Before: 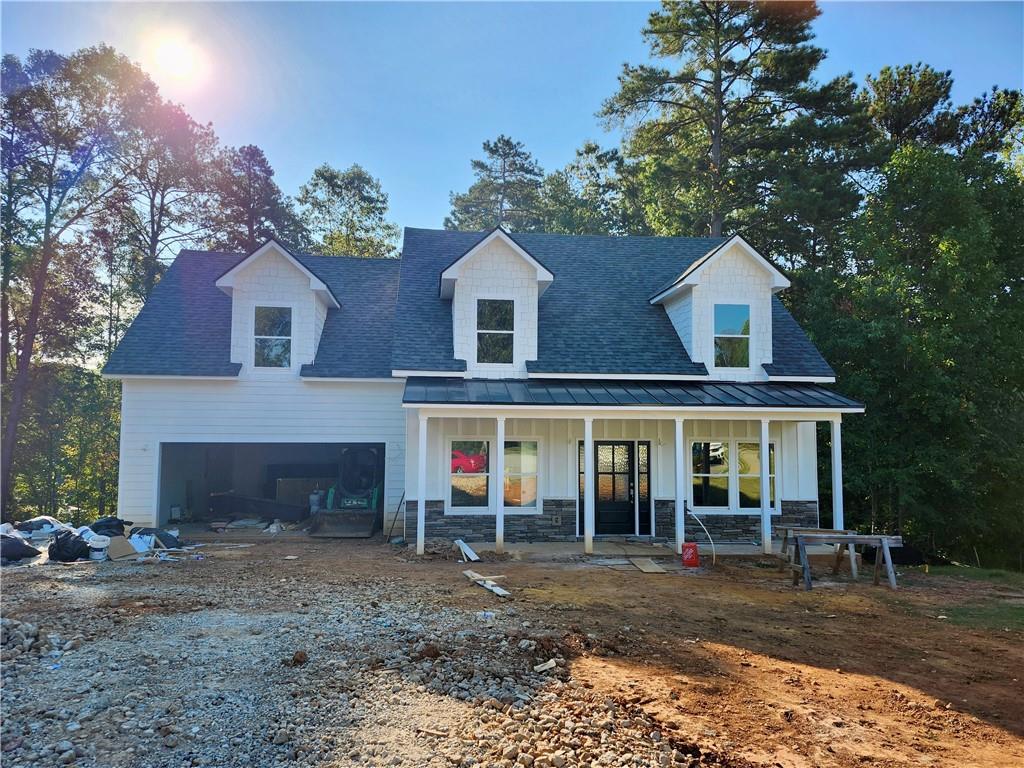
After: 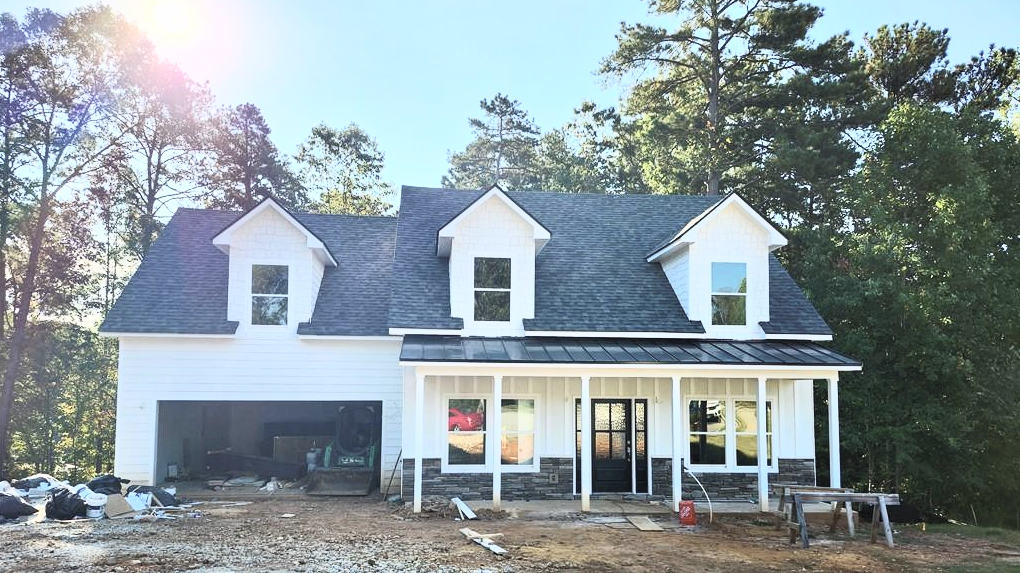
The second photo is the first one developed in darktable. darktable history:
contrast brightness saturation: contrast 0.43, brightness 0.56, saturation -0.19
crop: left 0.387%, top 5.469%, bottom 19.809%
